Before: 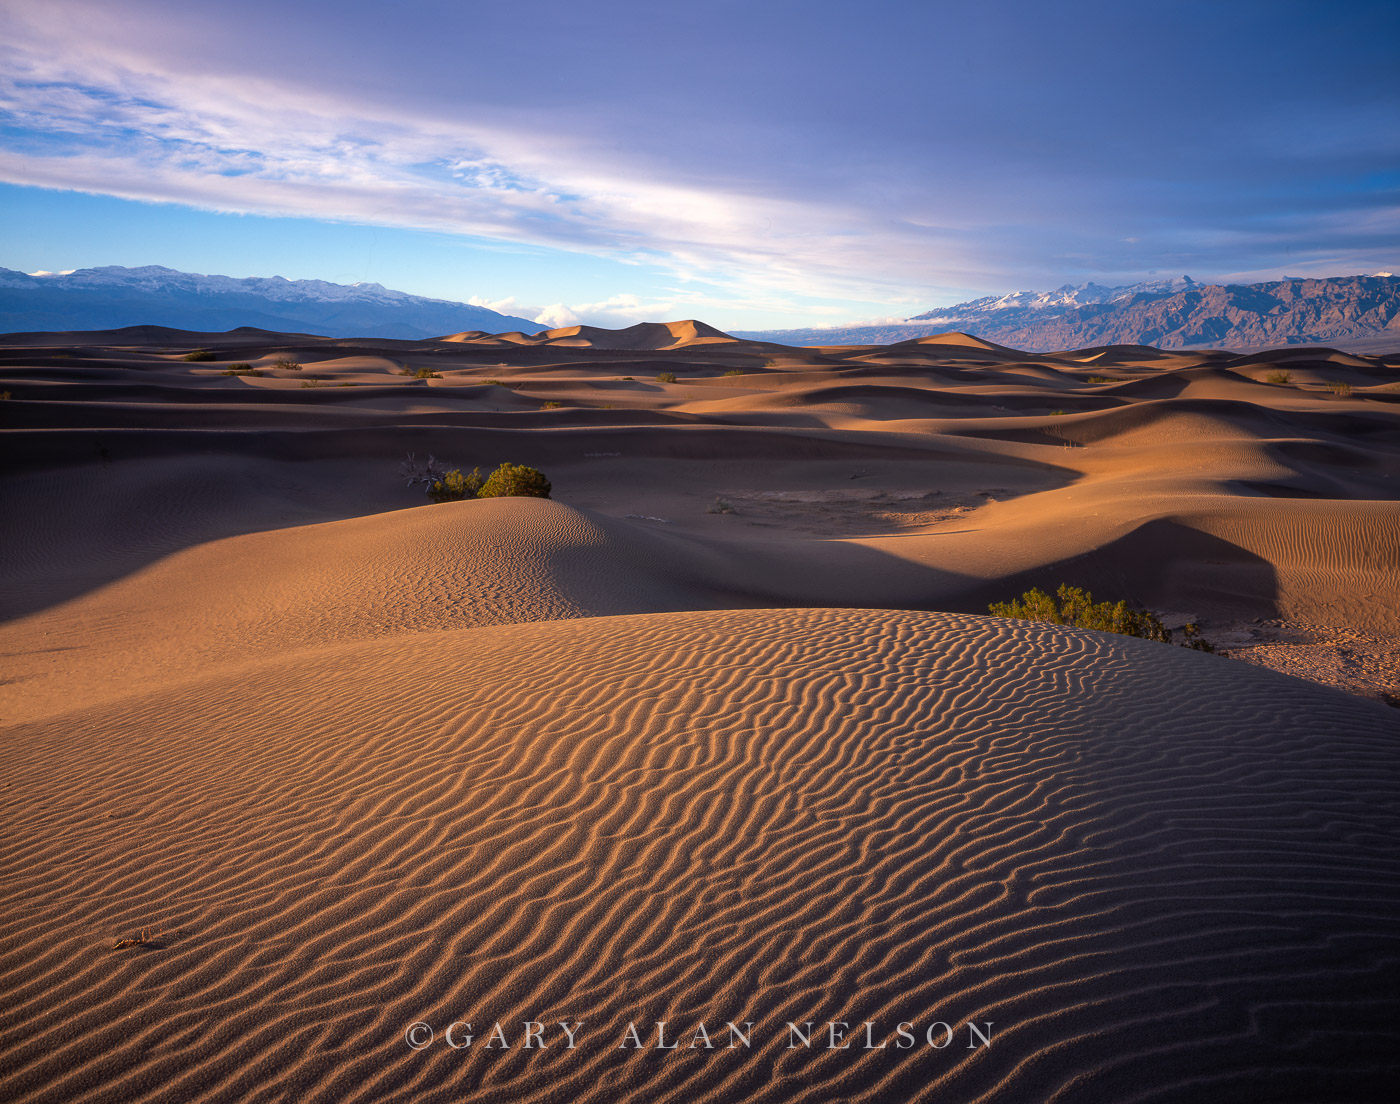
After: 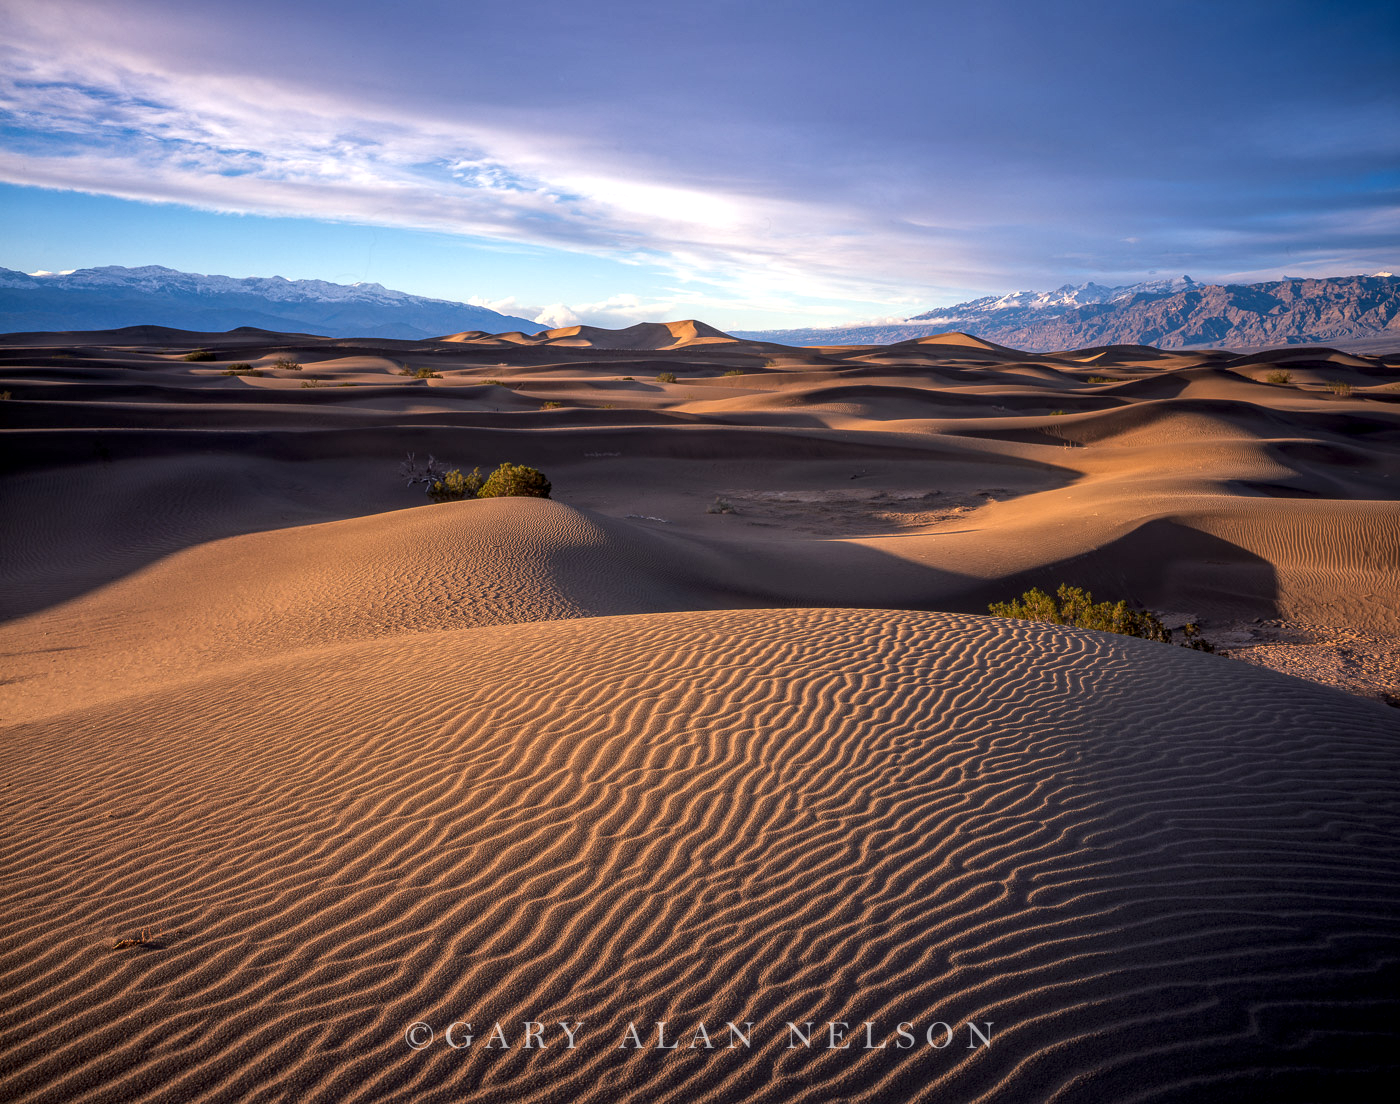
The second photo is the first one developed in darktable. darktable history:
local contrast: highlights 62%, detail 143%, midtone range 0.424
